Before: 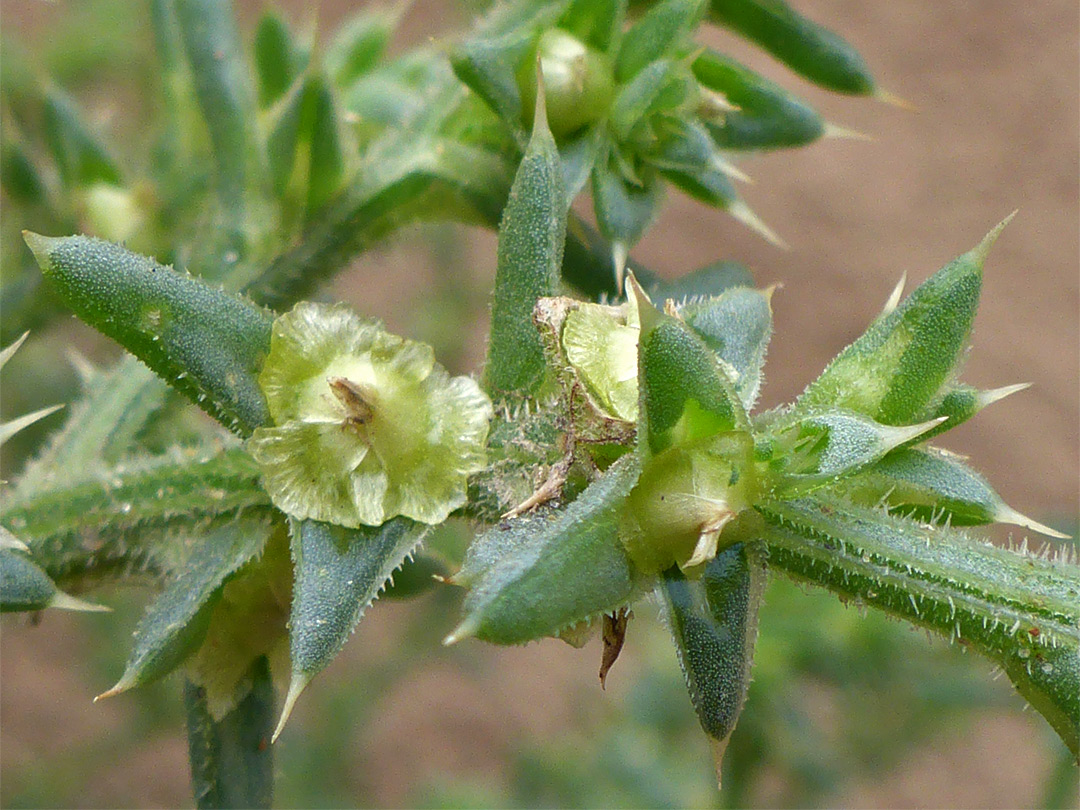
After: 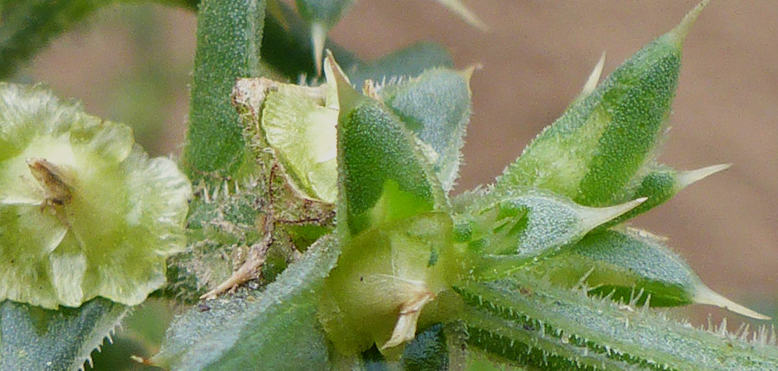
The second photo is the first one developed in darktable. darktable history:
filmic rgb: white relative exposure 3.85 EV, hardness 4.3
crop and rotate: left 27.938%, top 27.046%, bottom 27.046%
